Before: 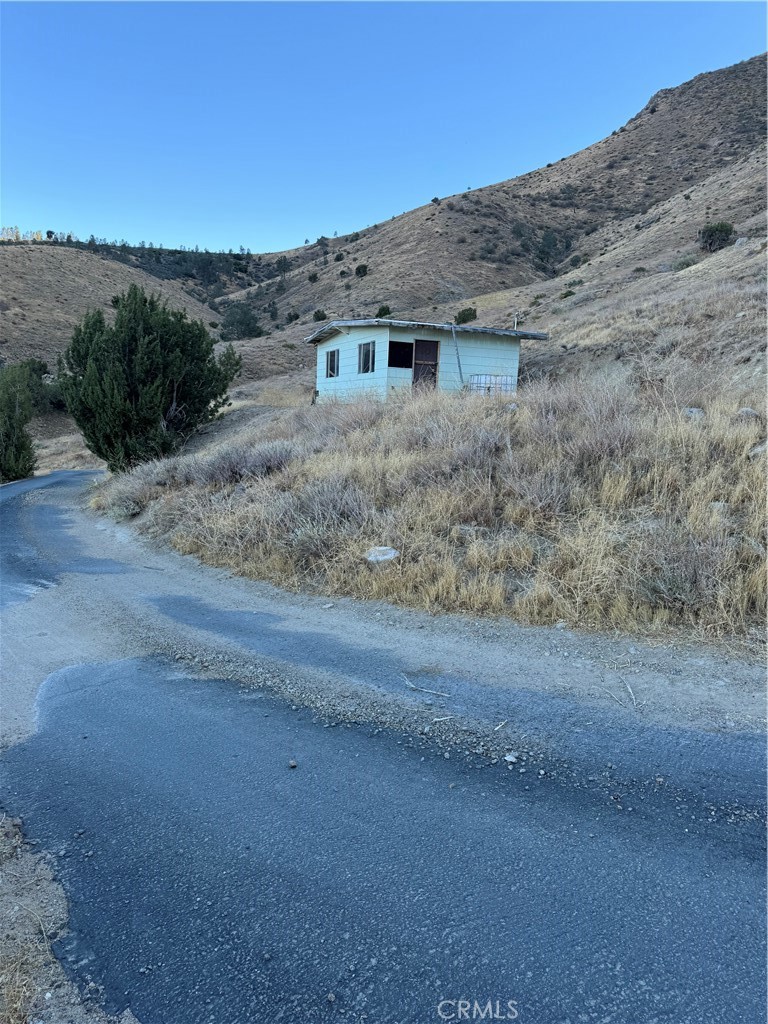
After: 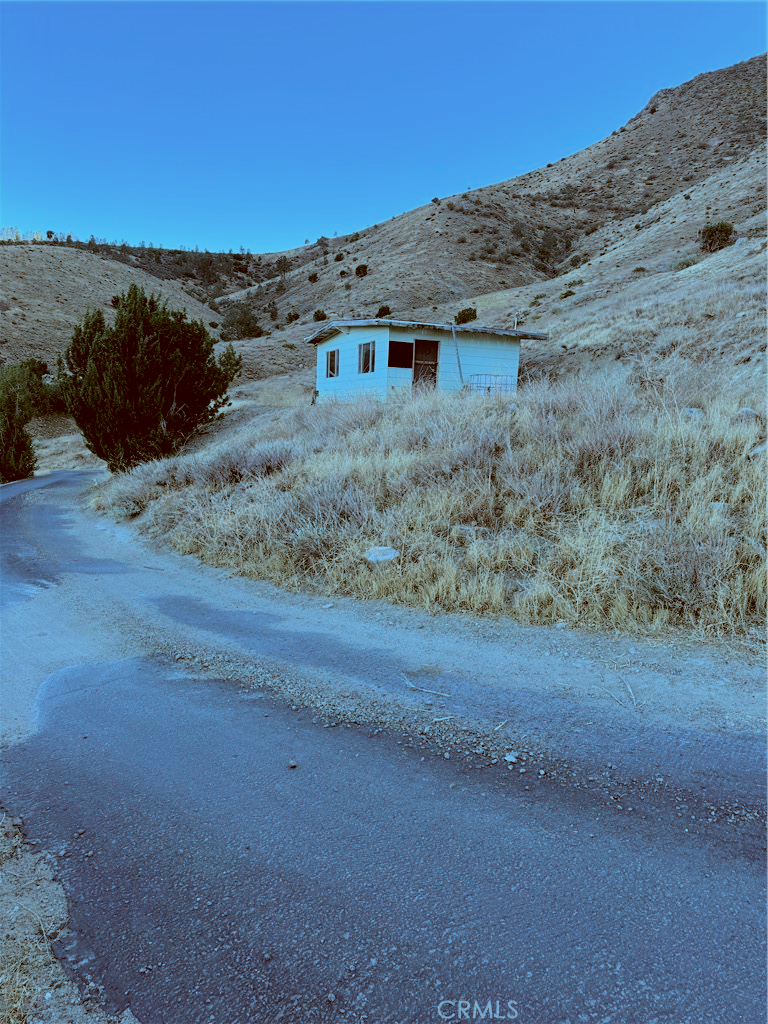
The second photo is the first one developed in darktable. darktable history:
color correction: highlights a* -14.62, highlights b* -16.22, shadows a* 10.12, shadows b* 29.4
white balance: red 0.931, blue 1.11
filmic rgb: threshold 3 EV, hardness 4.17, latitude 50%, contrast 1.1, preserve chrominance max RGB, color science v6 (2022), contrast in shadows safe, contrast in highlights safe, enable highlight reconstruction true
